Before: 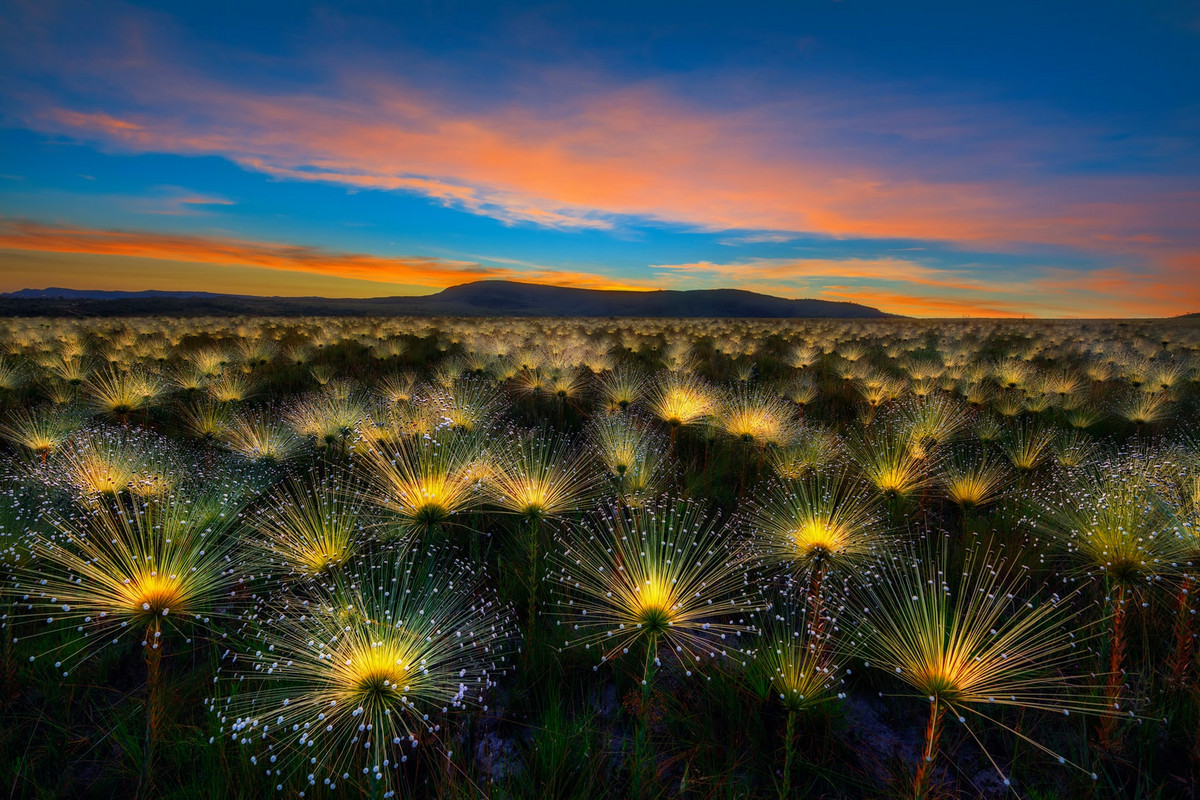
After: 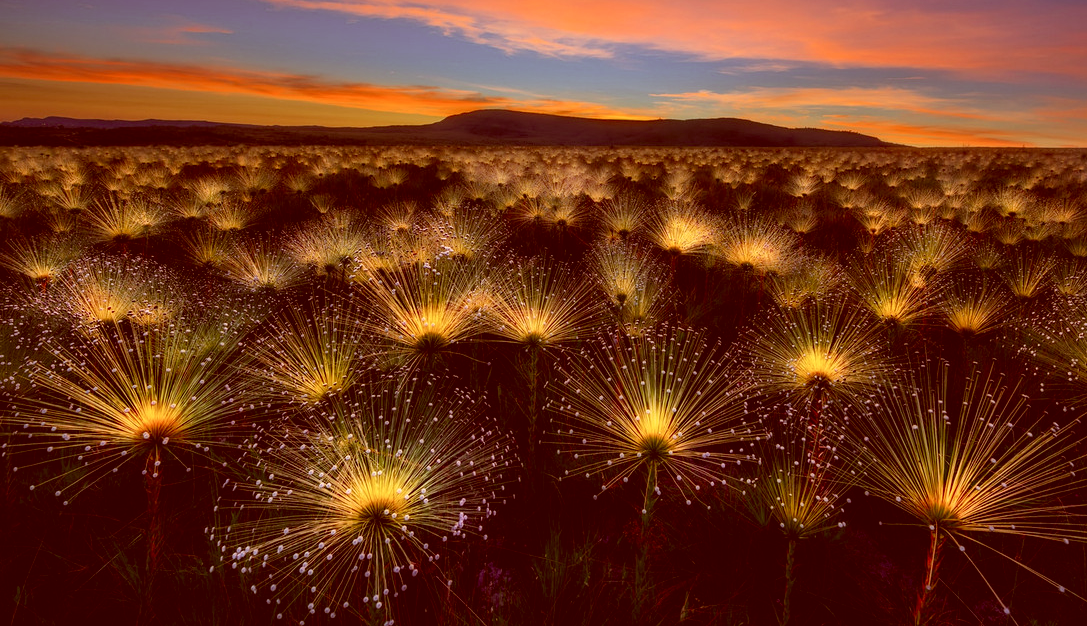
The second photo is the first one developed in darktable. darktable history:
color correction: highlights a* 9.27, highlights b* 8.47, shadows a* 39.27, shadows b* 39.63, saturation 0.772
crop: top 21.381%, right 9.343%, bottom 0.28%
